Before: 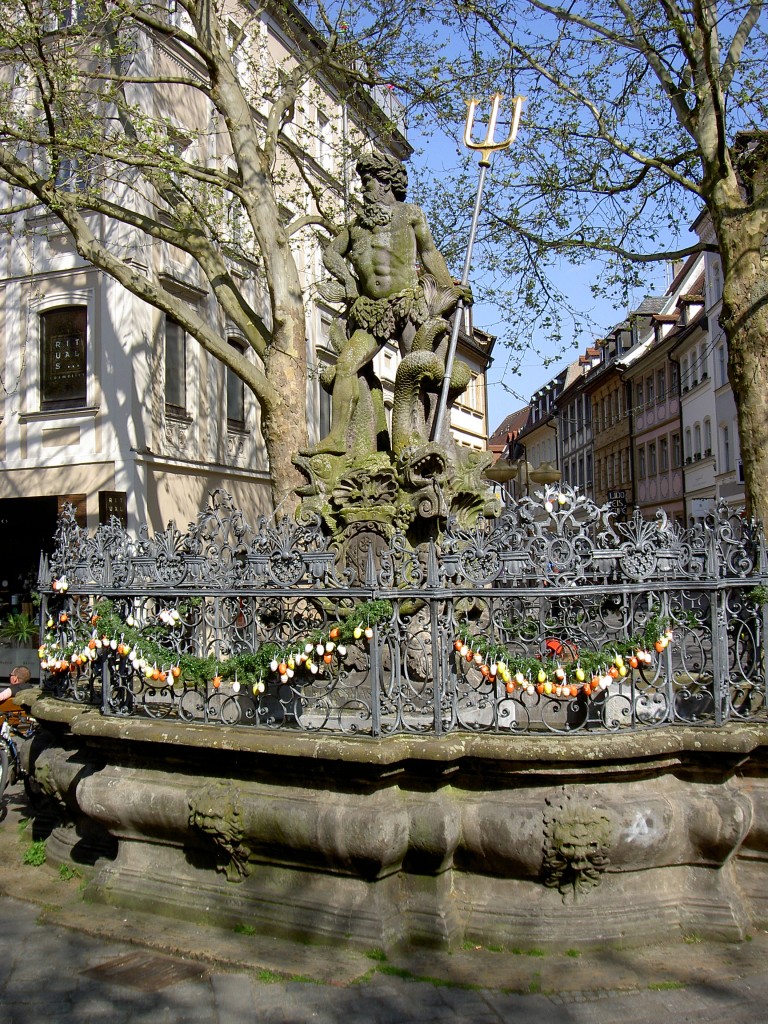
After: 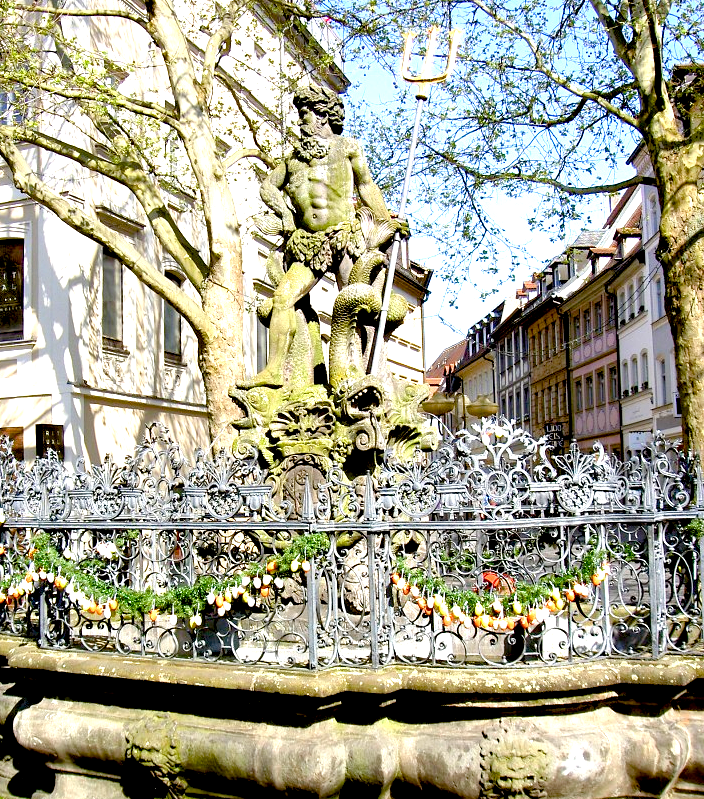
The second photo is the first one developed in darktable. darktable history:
color balance rgb: perceptual saturation grading › global saturation 20%, perceptual saturation grading › highlights -25.85%, perceptual saturation grading › shadows 24.753%, global vibrance 20%
crop: left 8.32%, top 6.588%, bottom 15.37%
exposure: black level correction 0.009, exposure 1.425 EV, compensate highlight preservation false
